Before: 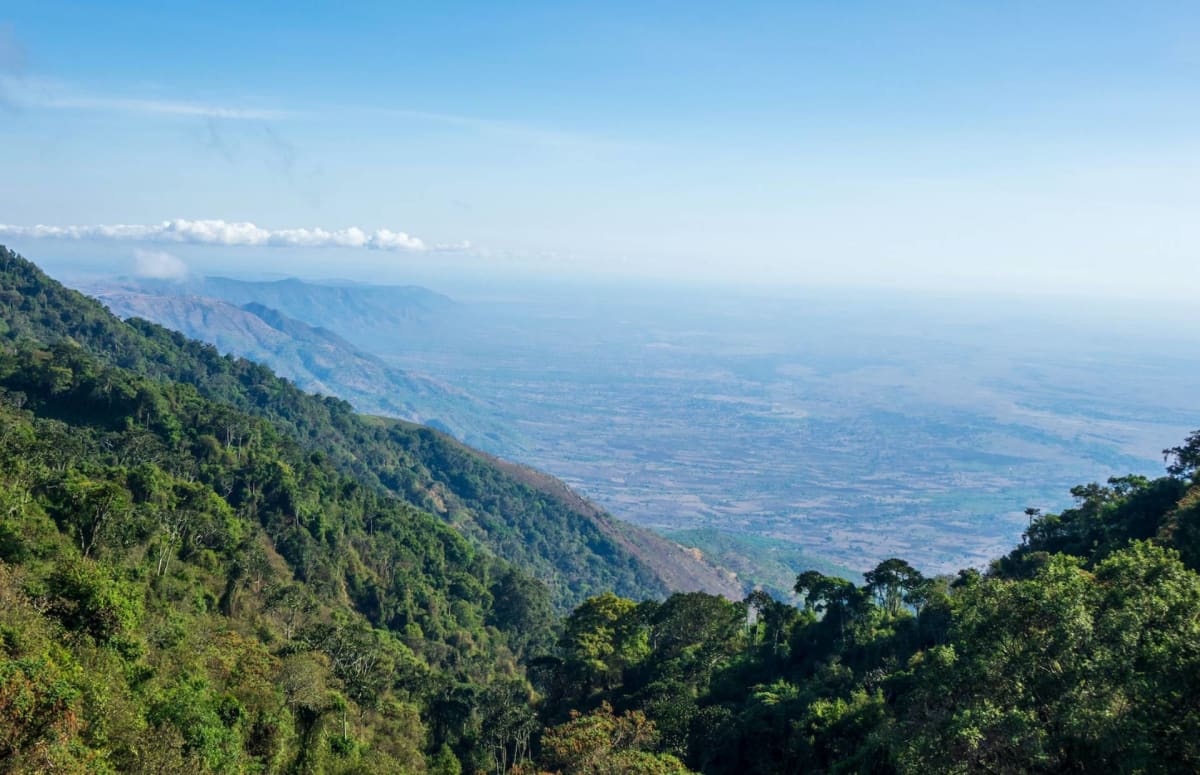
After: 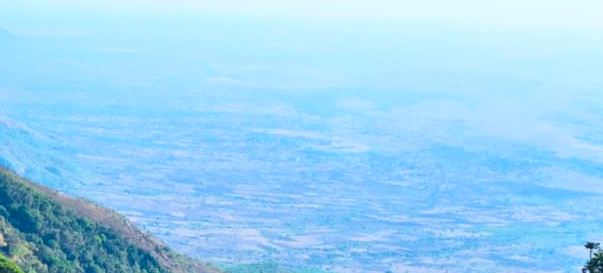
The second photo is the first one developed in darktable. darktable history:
crop: left 36.722%, top 34.442%, right 12.961%, bottom 30.321%
contrast brightness saturation: contrast 0.236, brightness 0.246, saturation 0.378
